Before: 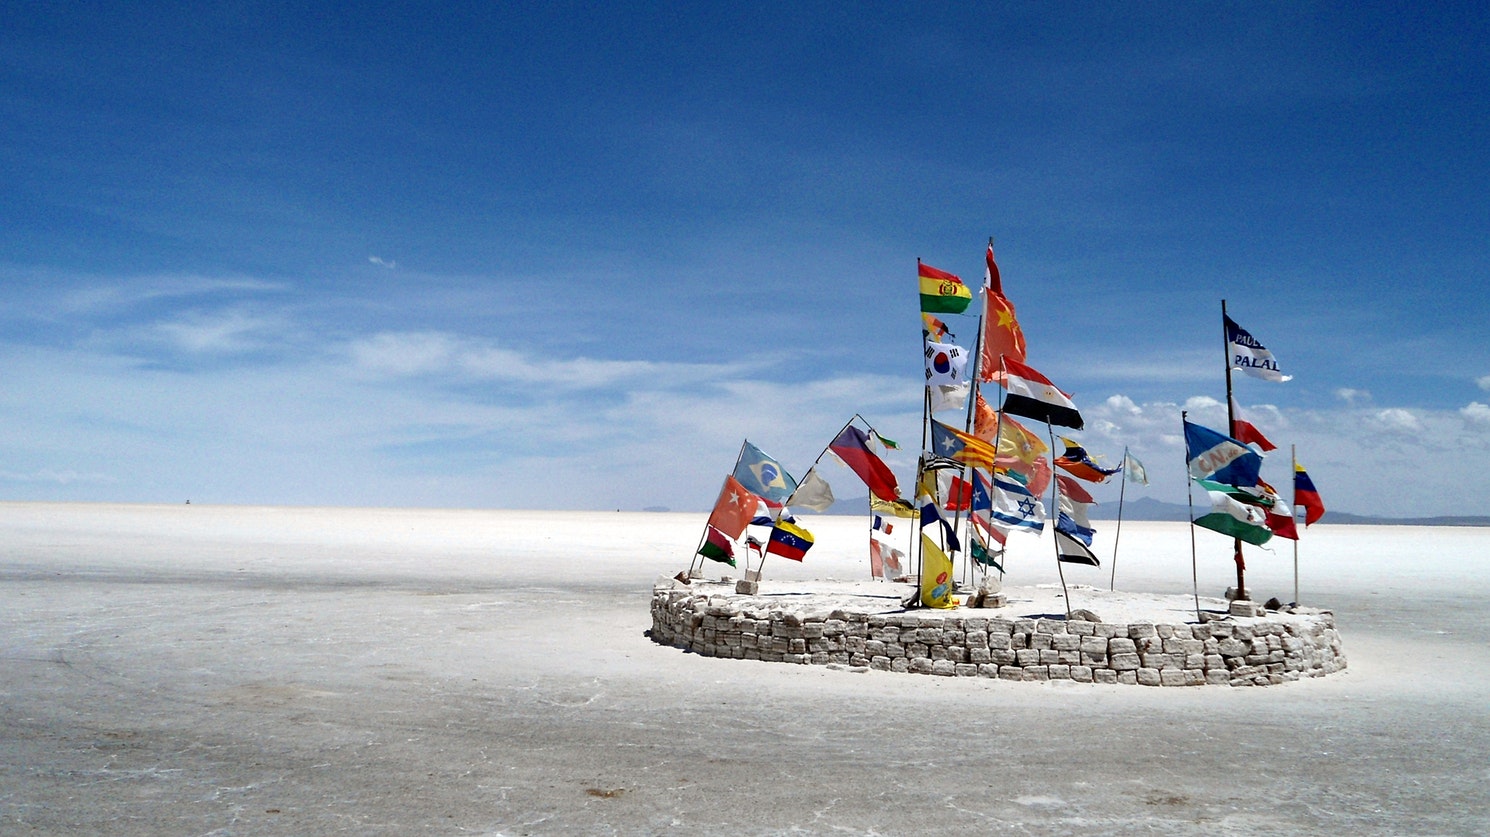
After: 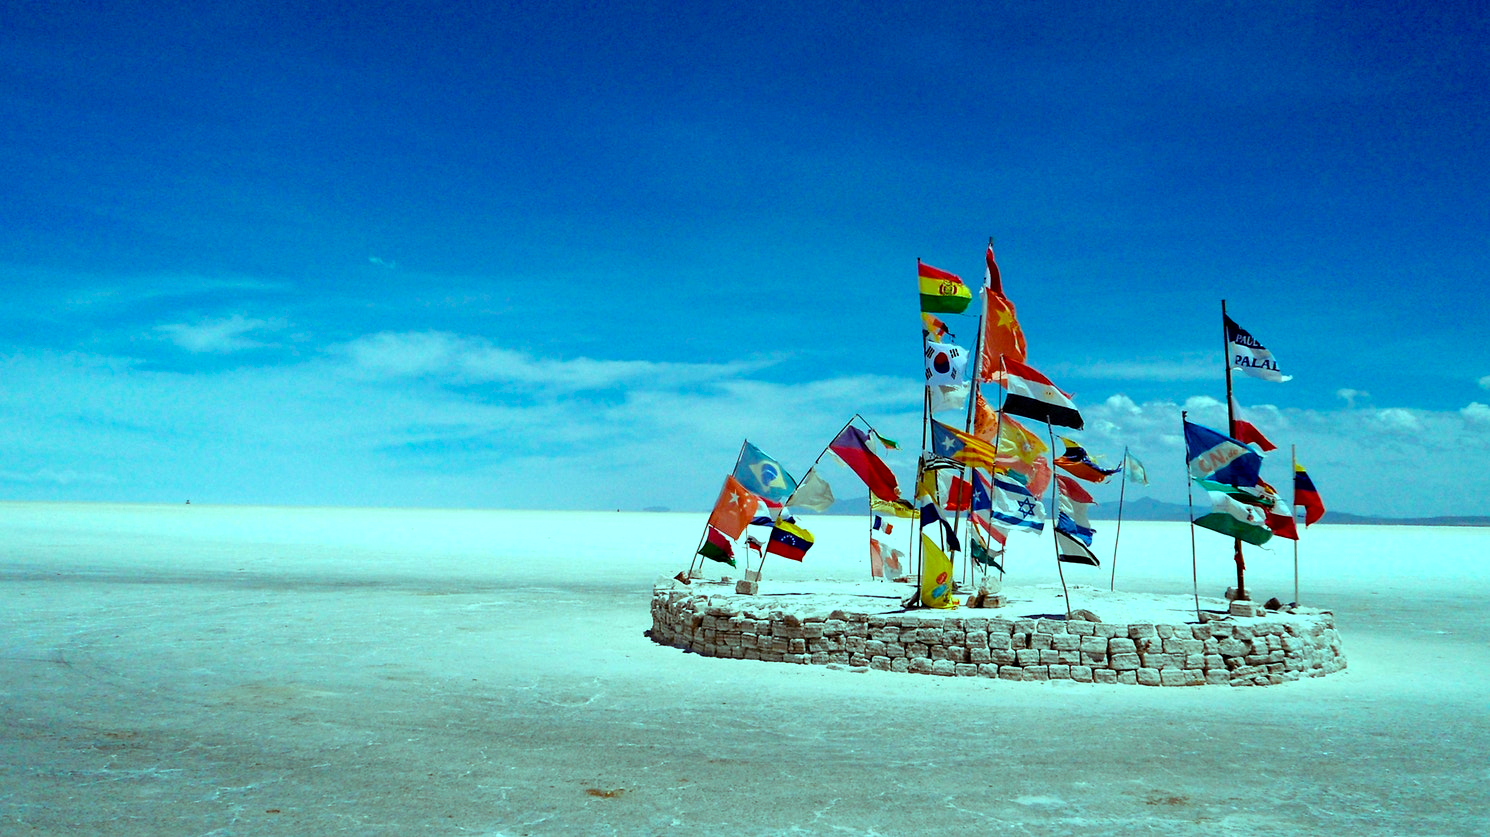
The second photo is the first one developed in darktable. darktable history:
color balance rgb: power › hue 329.34°, highlights gain › chroma 7.382%, highlights gain › hue 182.44°, linear chroma grading › global chroma 9.15%, perceptual saturation grading › global saturation 20%, perceptual saturation grading › highlights -24.975%, perceptual saturation grading › shadows 25.918%, global vibrance 24.052%
